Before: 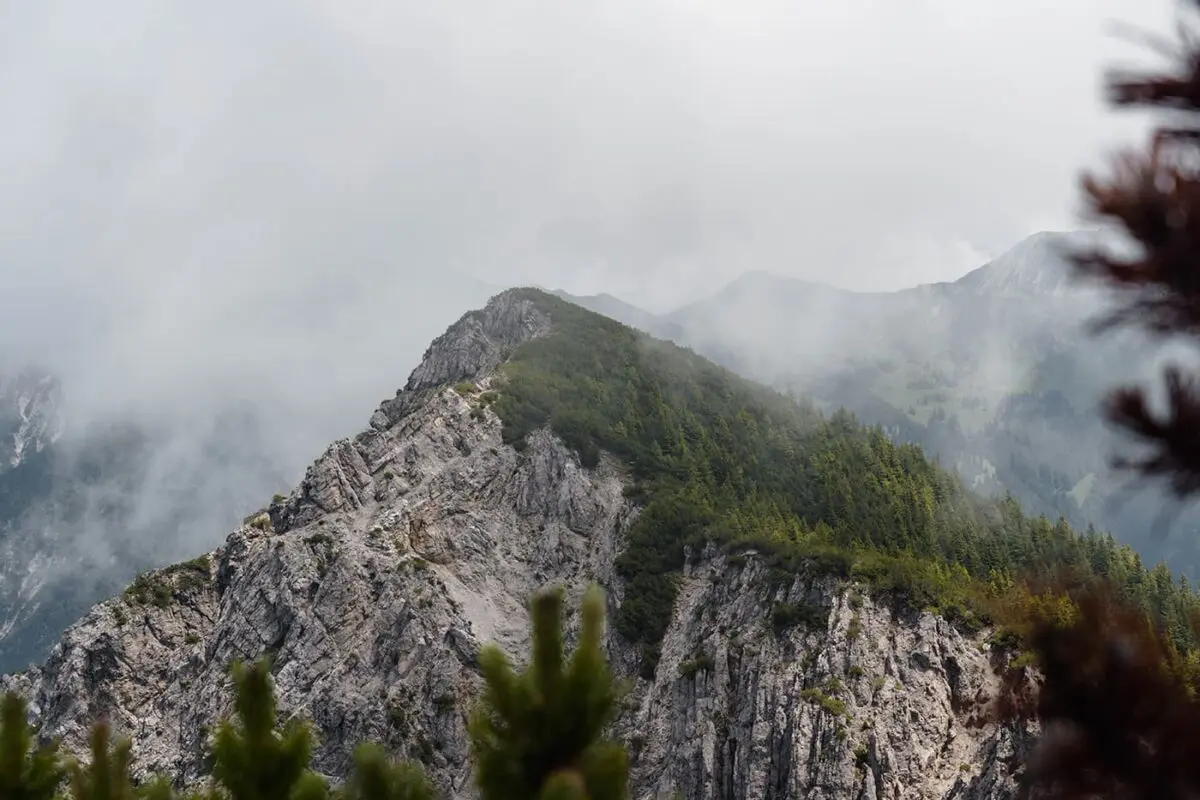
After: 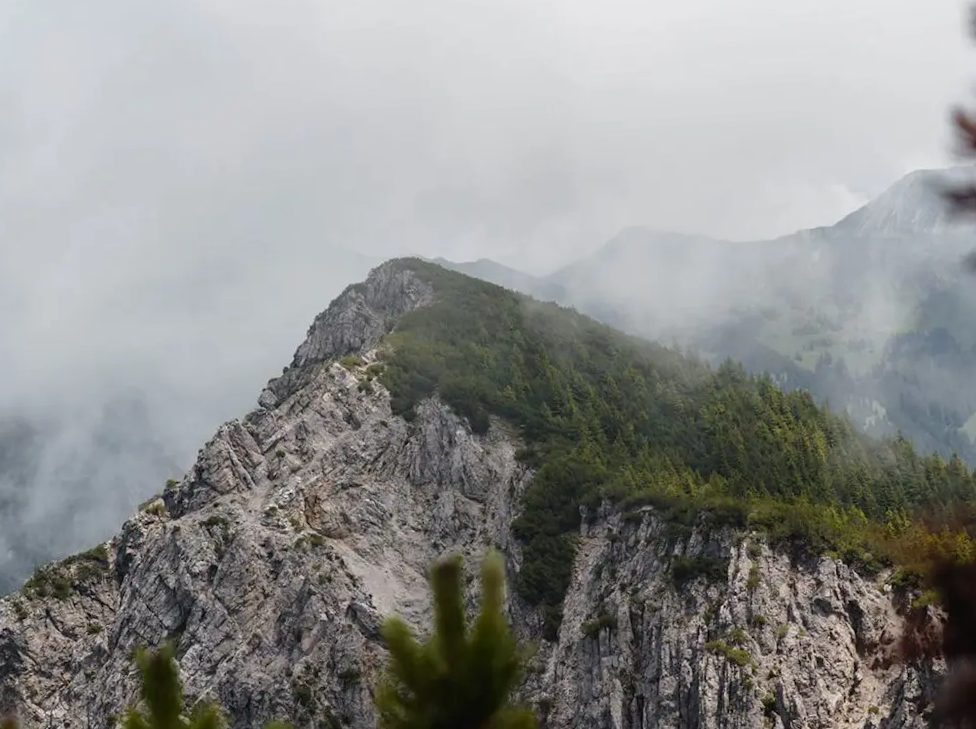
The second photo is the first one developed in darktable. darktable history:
crop: left 8.026%, right 7.374%
rotate and perspective: rotation -3.52°, crop left 0.036, crop right 0.964, crop top 0.081, crop bottom 0.919
contrast brightness saturation: contrast -0.02, brightness -0.01, saturation 0.03
